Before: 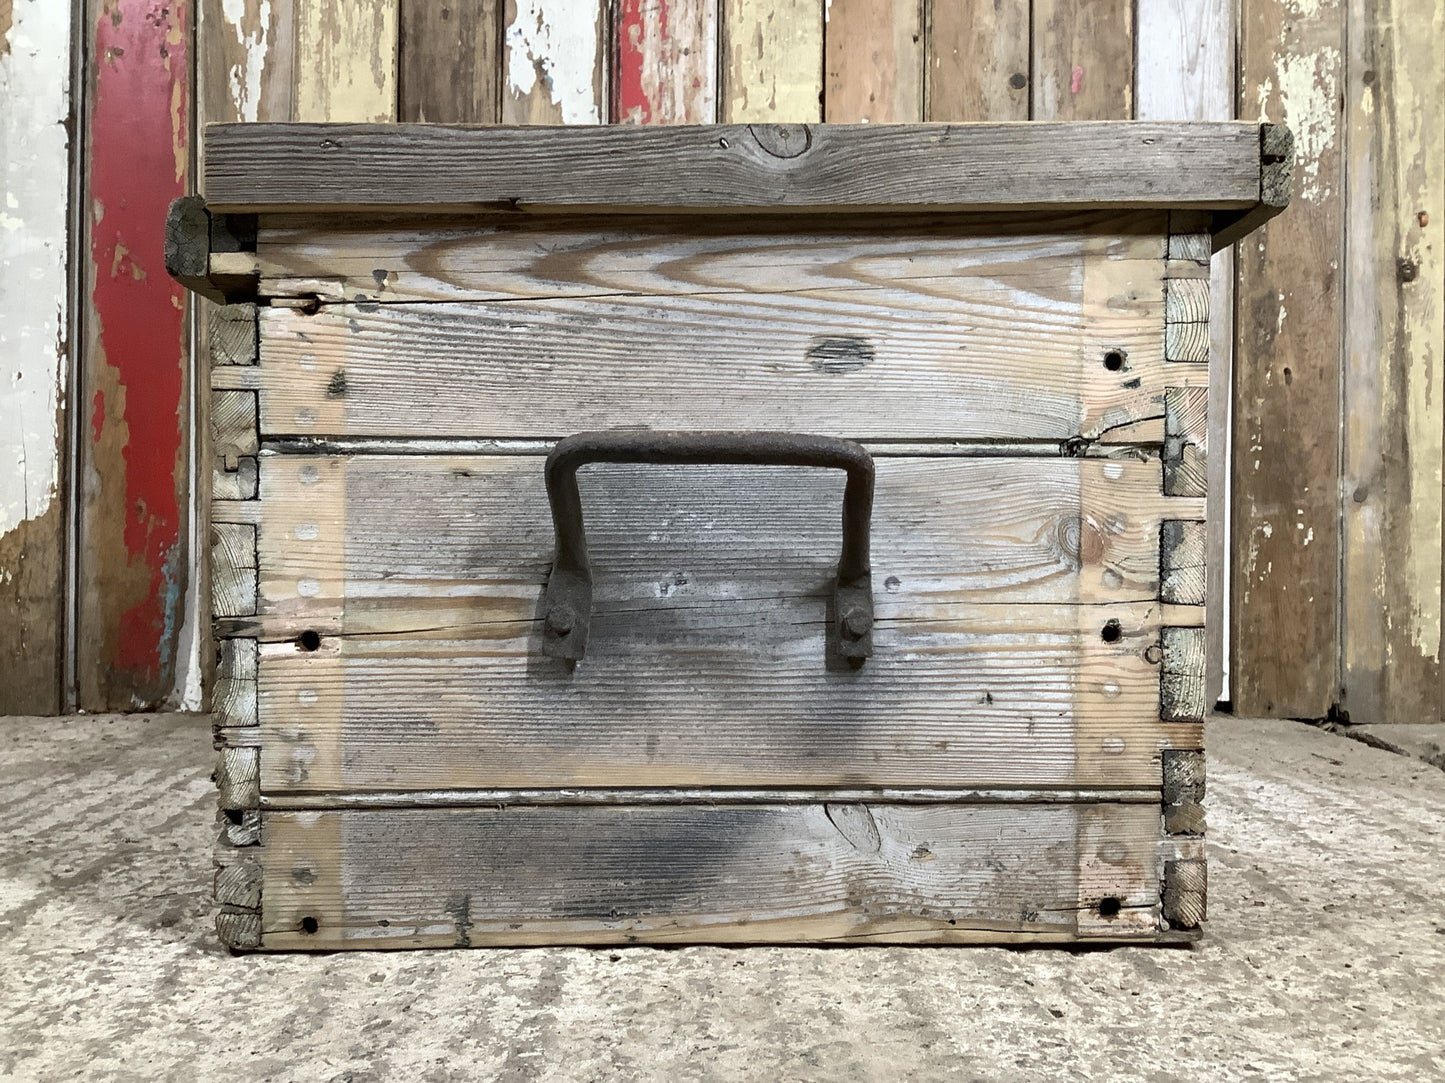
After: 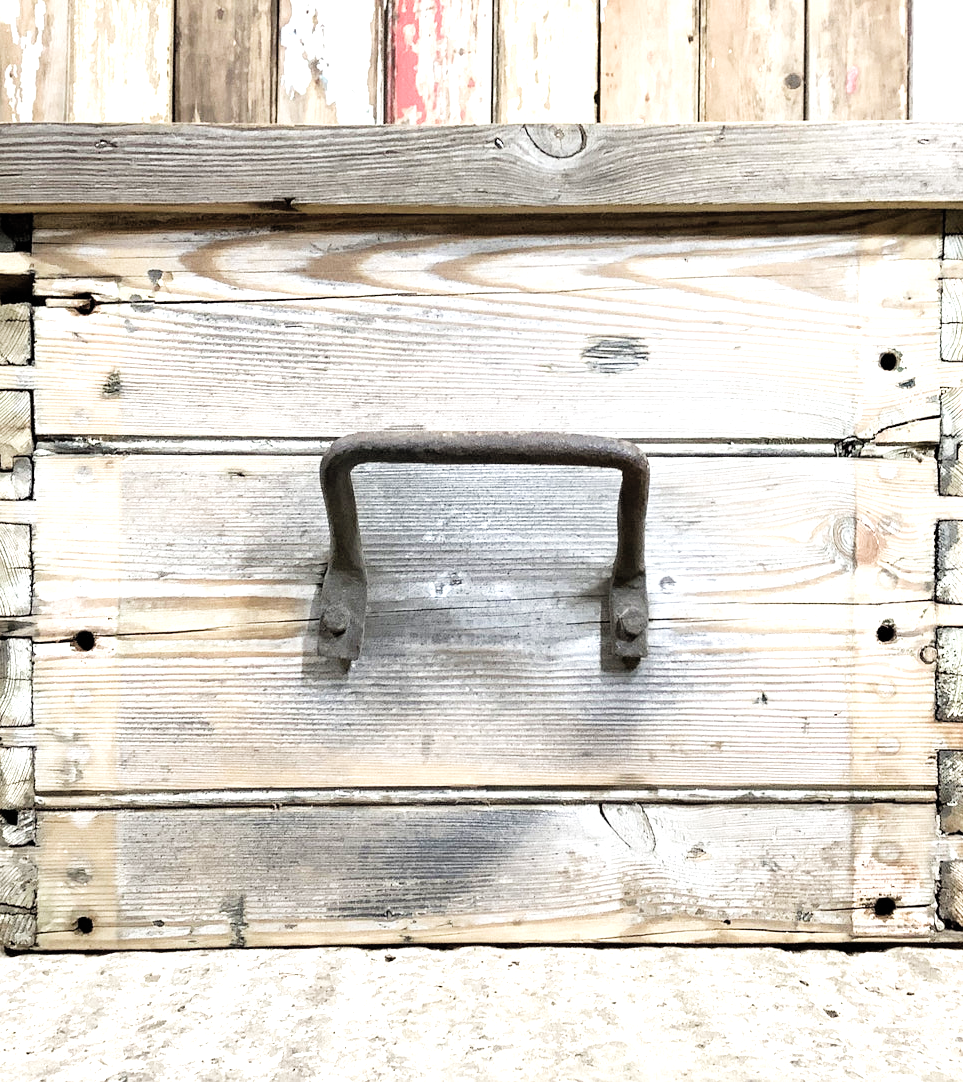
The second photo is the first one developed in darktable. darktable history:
crop and rotate: left 15.619%, right 17.706%
filmic rgb: black relative exposure -7.99 EV, white relative exposure 4.05 EV, threshold 6 EV, hardness 4.17, color science v4 (2020), contrast in shadows soft, contrast in highlights soft, enable highlight reconstruction true
levels: levels [0, 0.43, 0.859]
exposure: black level correction 0, exposure 1.106 EV, compensate highlight preservation false
